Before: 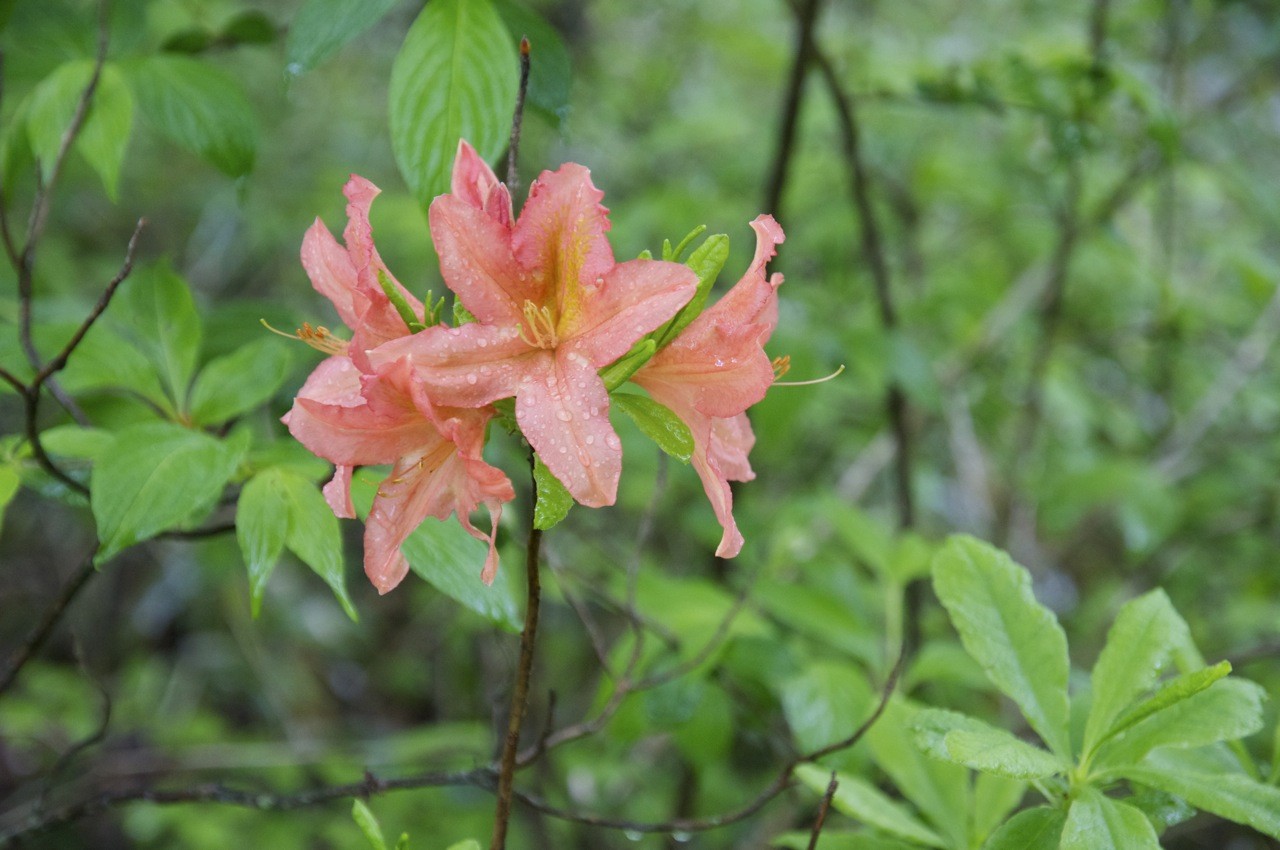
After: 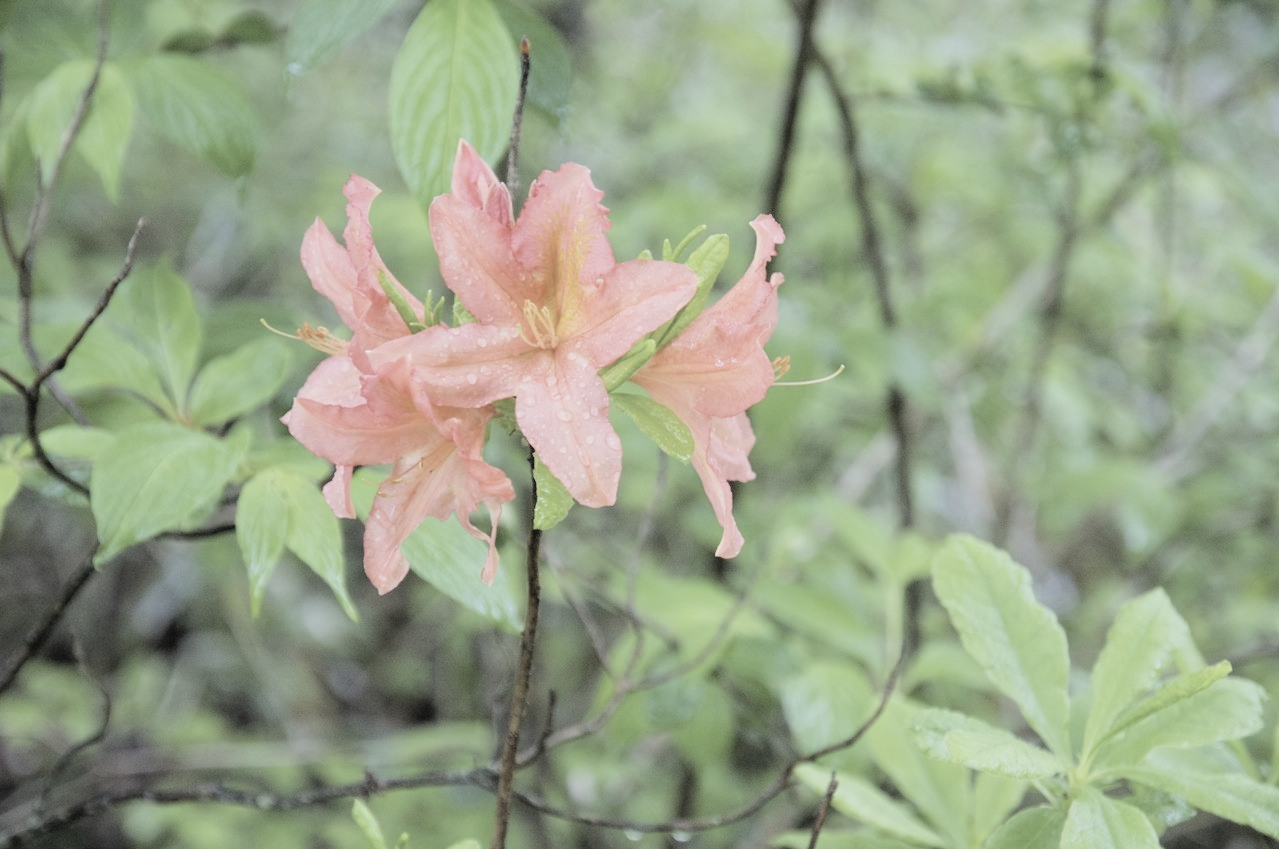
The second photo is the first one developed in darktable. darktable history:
exposure: black level correction 0.001, exposure 0.5 EV, compensate exposure bias true, compensate highlight preservation false
contrast brightness saturation: brightness 0.18, saturation -0.5
filmic rgb: black relative exposure -7.92 EV, white relative exposure 4.13 EV, threshold 3 EV, hardness 4.02, latitude 51.22%, contrast 1.013, shadows ↔ highlights balance 5.35%, color science v5 (2021), contrast in shadows safe, contrast in highlights safe, enable highlight reconstruction true
